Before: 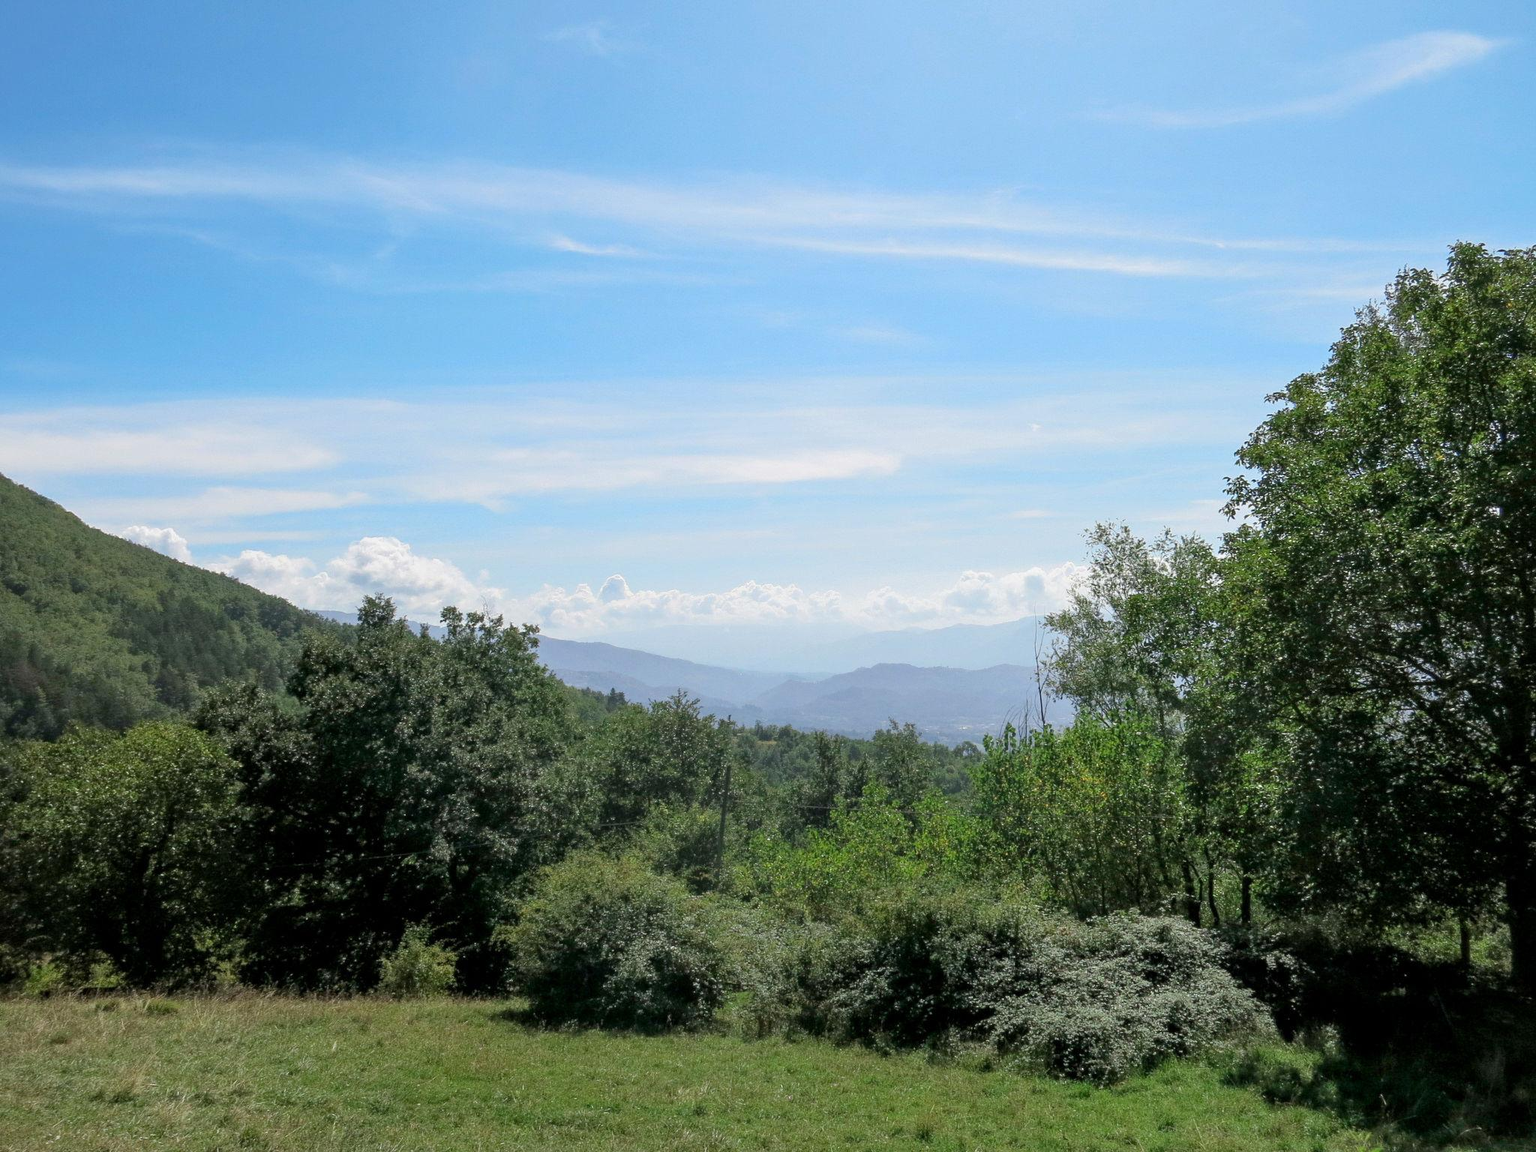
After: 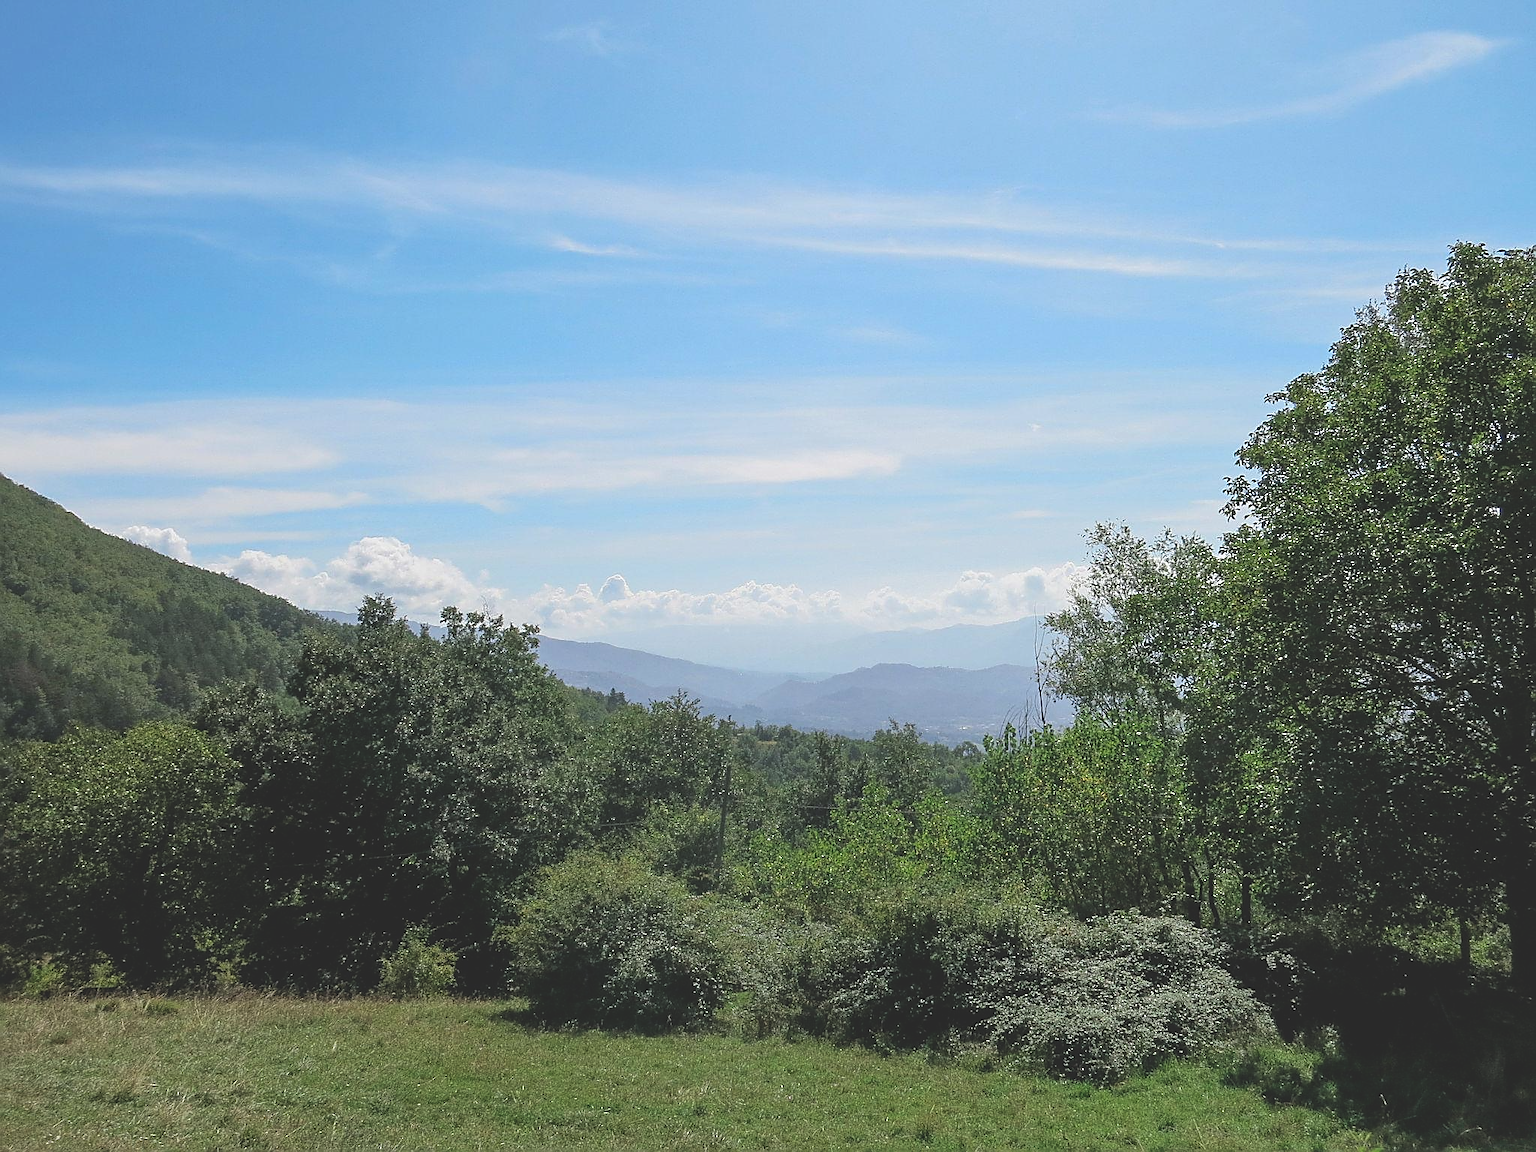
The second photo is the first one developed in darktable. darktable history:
sharpen: radius 1.391, amount 1.234, threshold 0.733
exposure: black level correction -0.024, exposure -0.117 EV, compensate highlight preservation false
